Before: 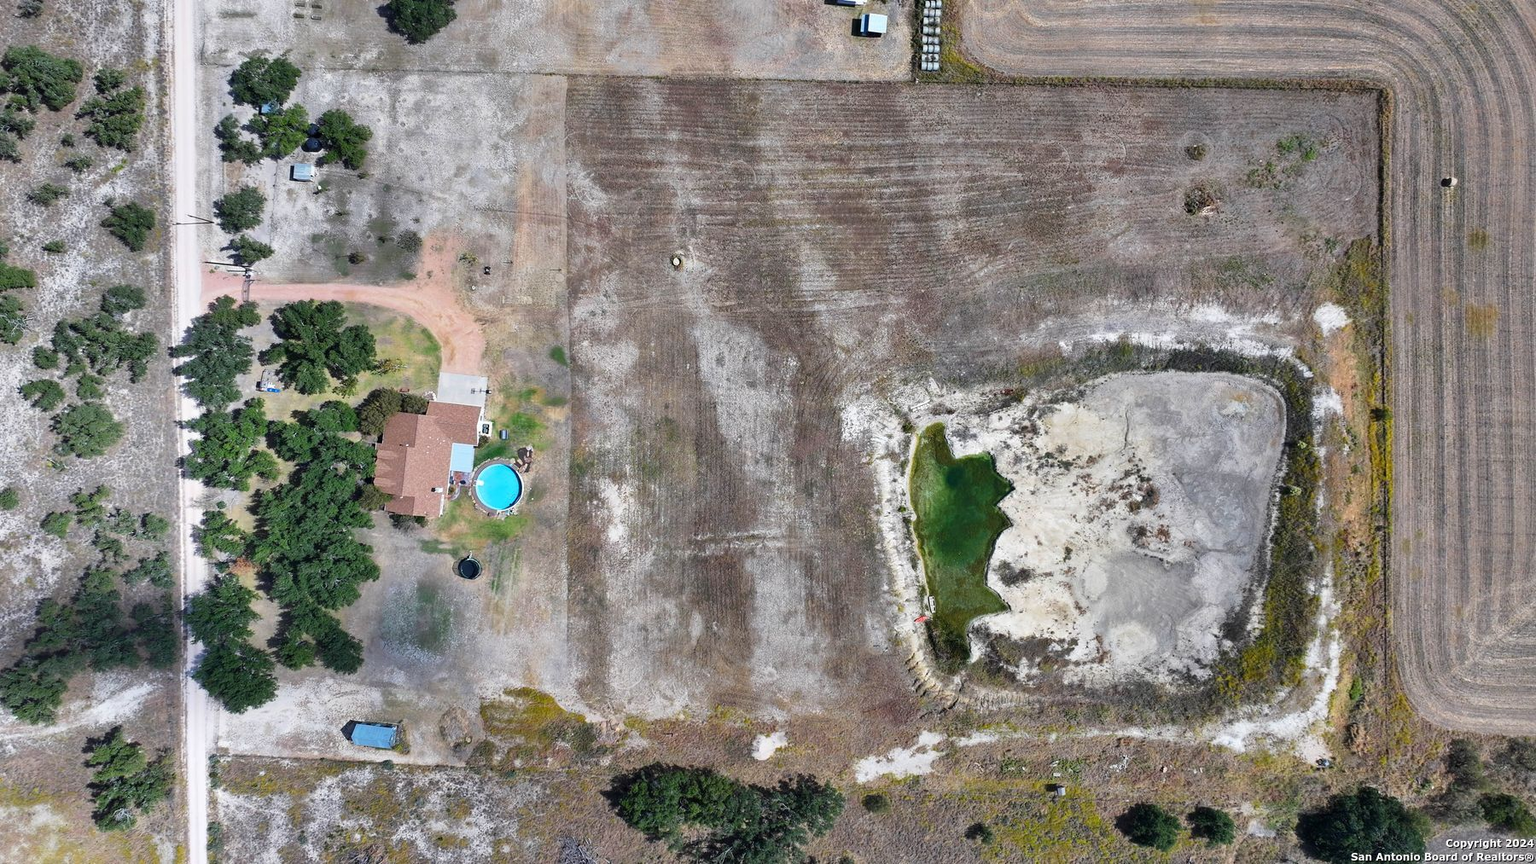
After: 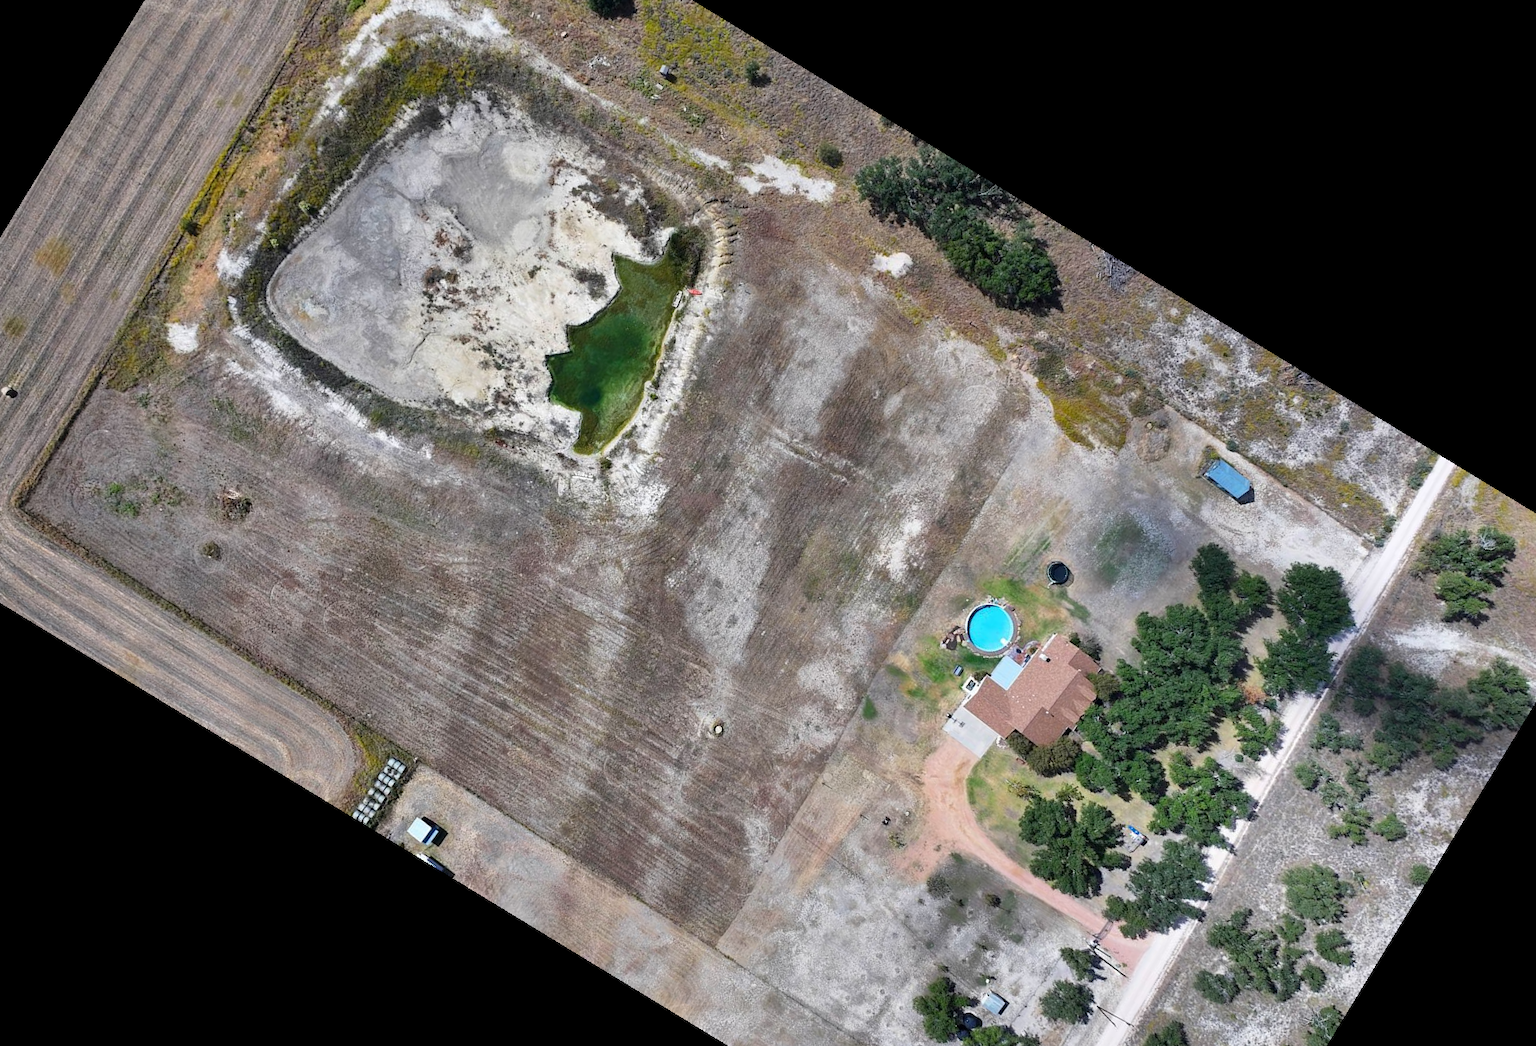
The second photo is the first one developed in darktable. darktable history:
crop and rotate: angle 148.68°, left 9.111%, top 15.603%, right 4.588%, bottom 17.041%
rotate and perspective: crop left 0, crop top 0
